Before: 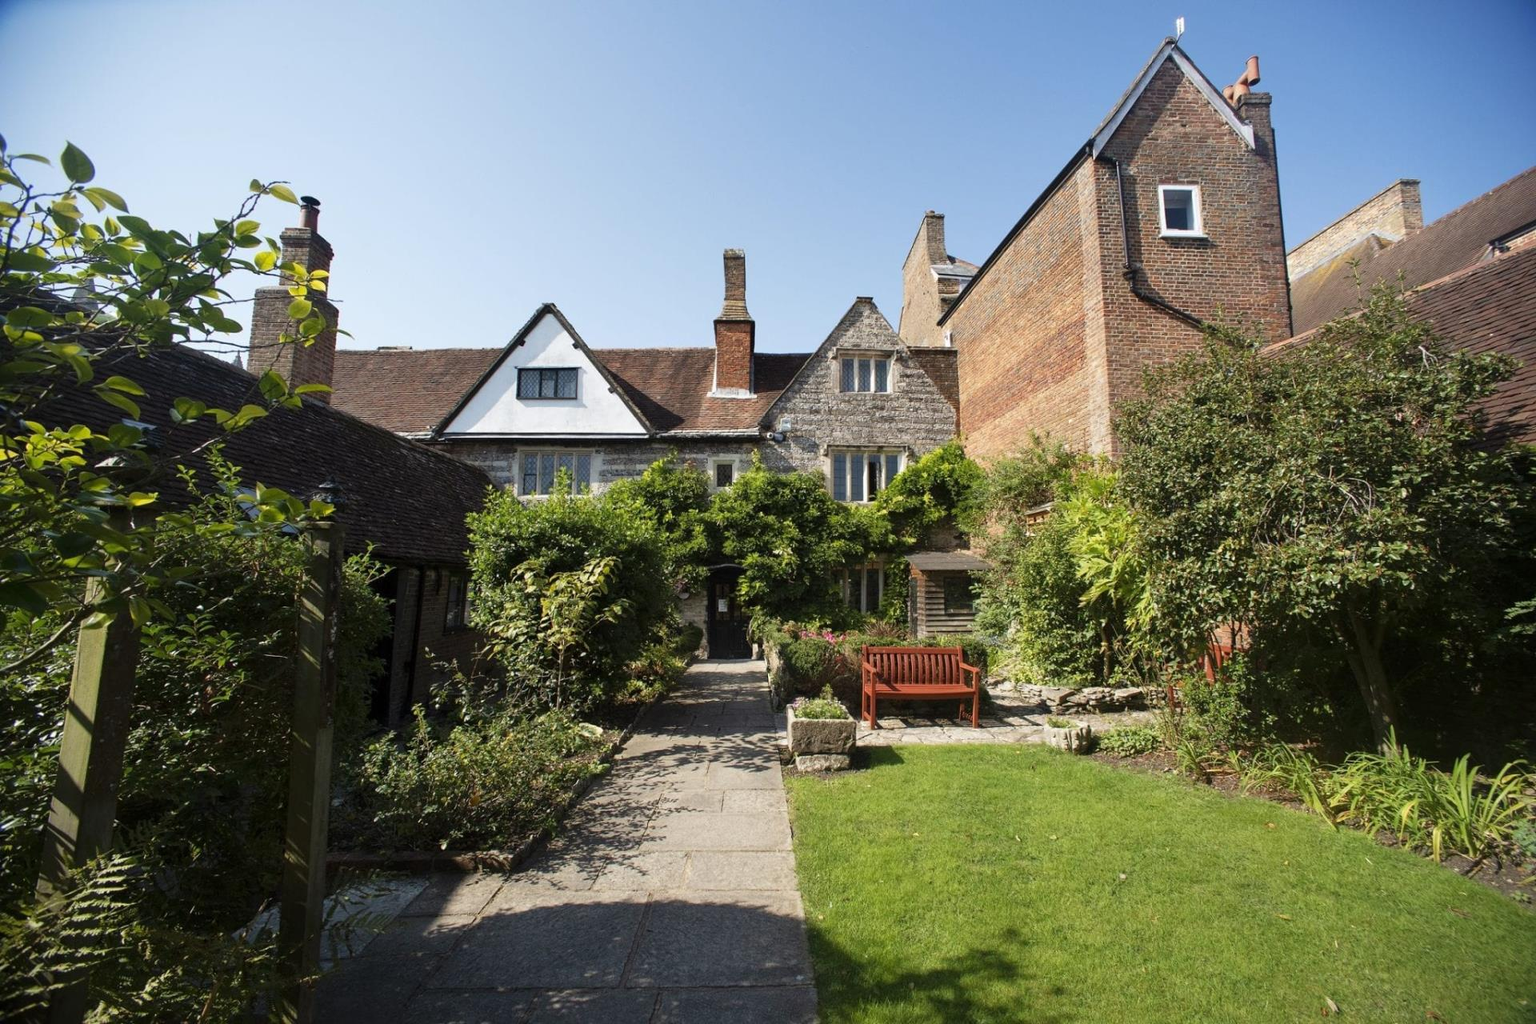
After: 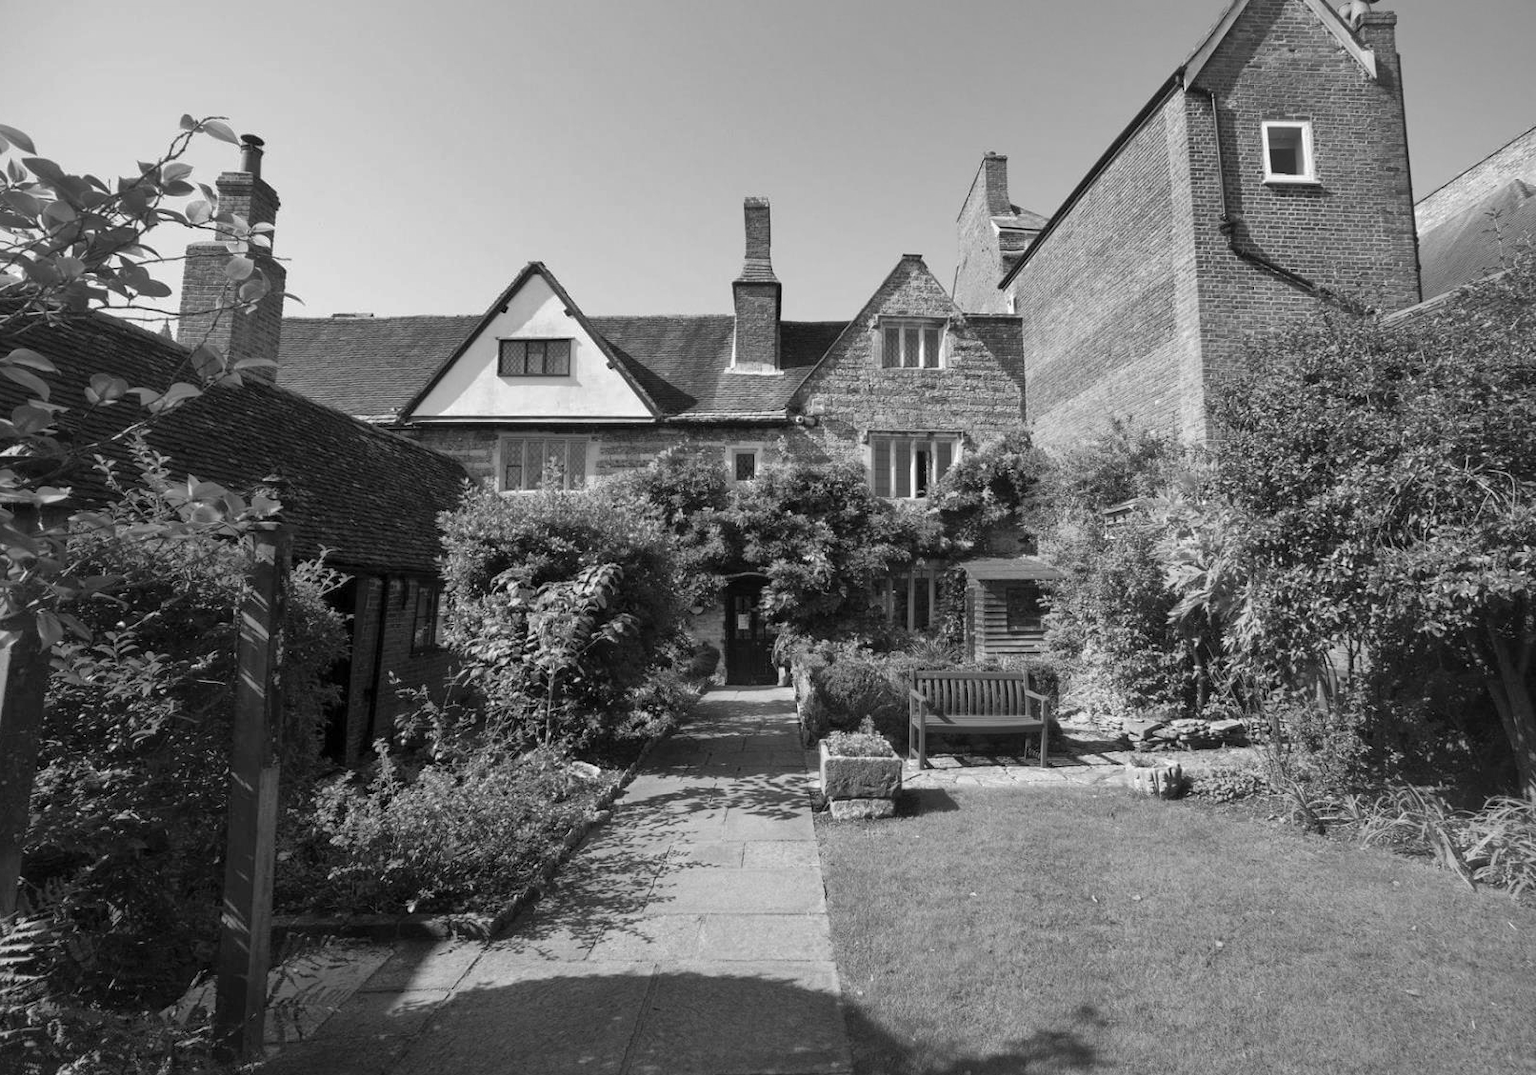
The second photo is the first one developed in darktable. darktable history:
shadows and highlights: on, module defaults
crop: left 6.446%, top 8.188%, right 9.538%, bottom 3.548%
contrast brightness saturation: saturation -1
